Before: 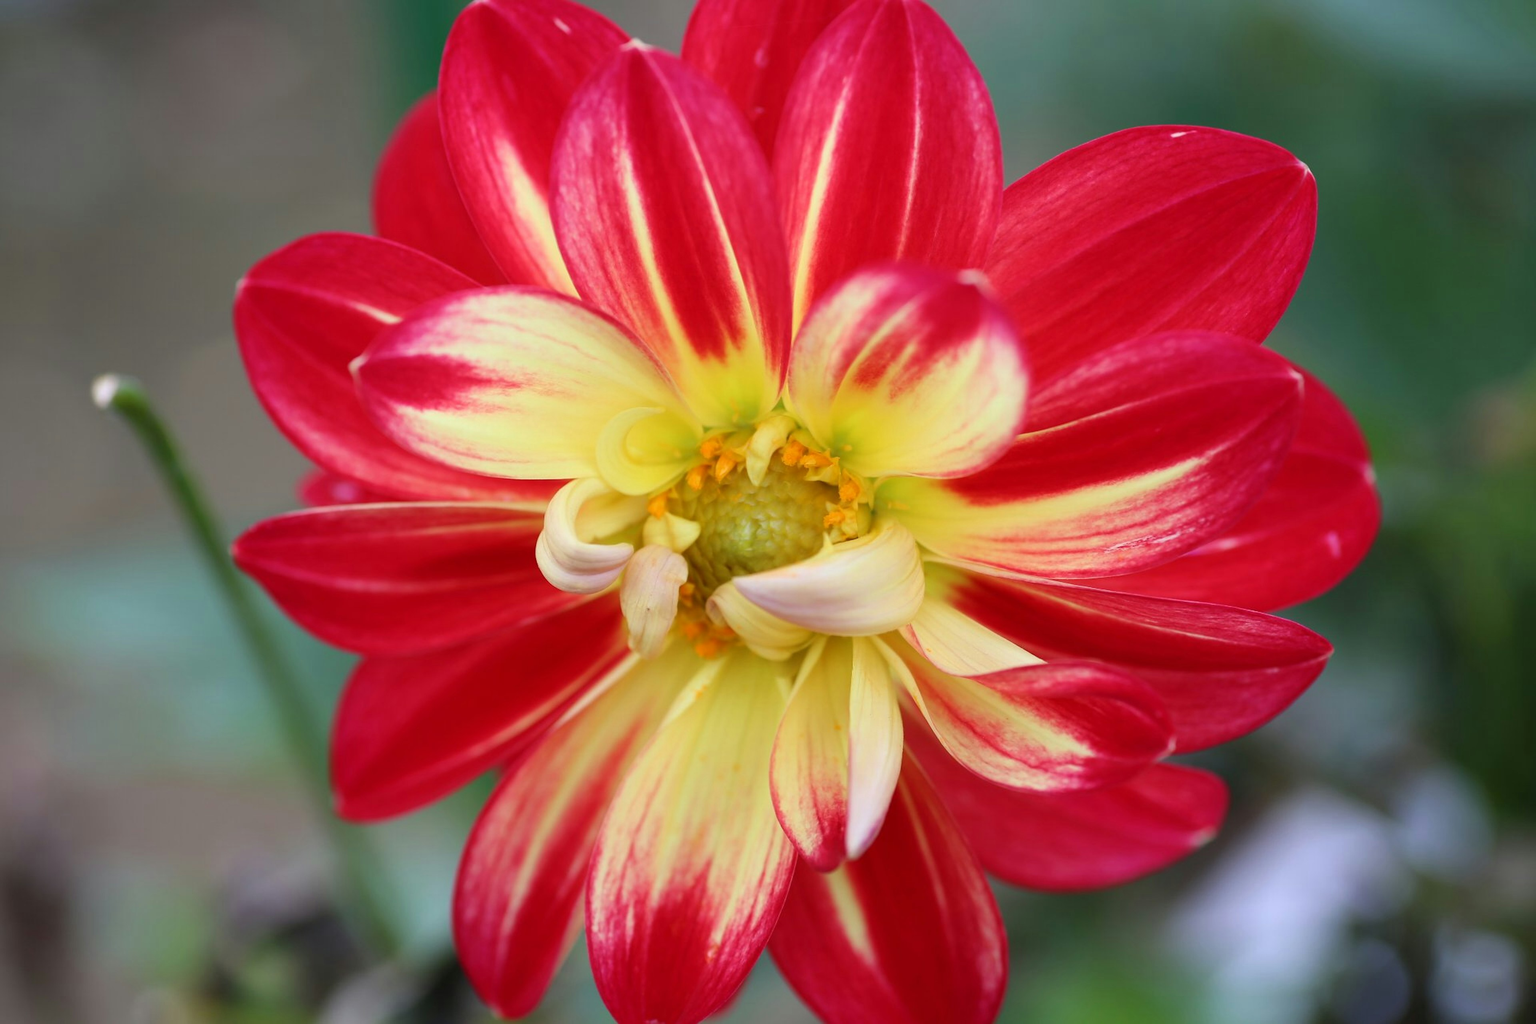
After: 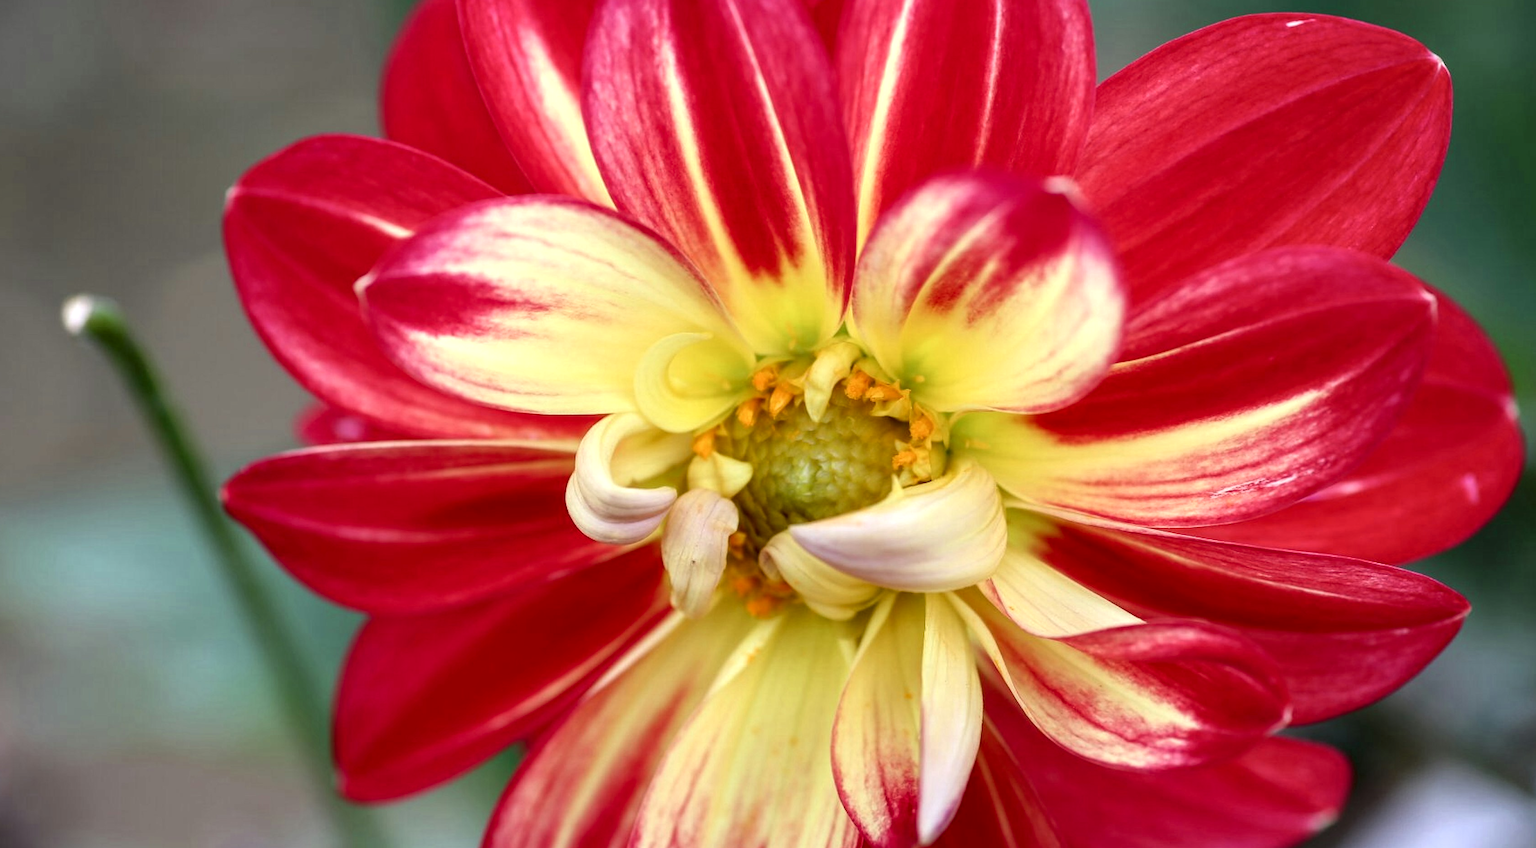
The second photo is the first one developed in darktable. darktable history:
local contrast: highlights 60%, shadows 60%, detail 160%
crop and rotate: left 2.439%, top 11.152%, right 9.396%, bottom 15.719%
